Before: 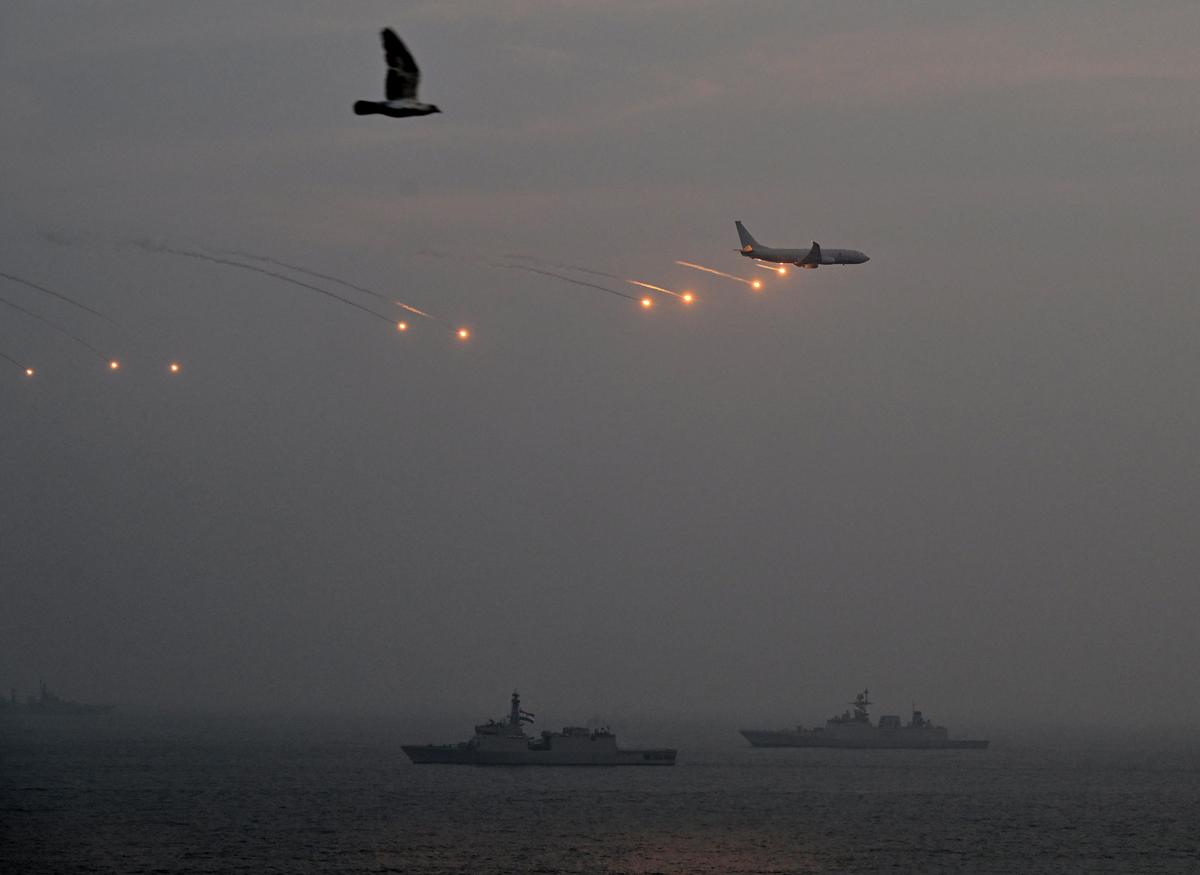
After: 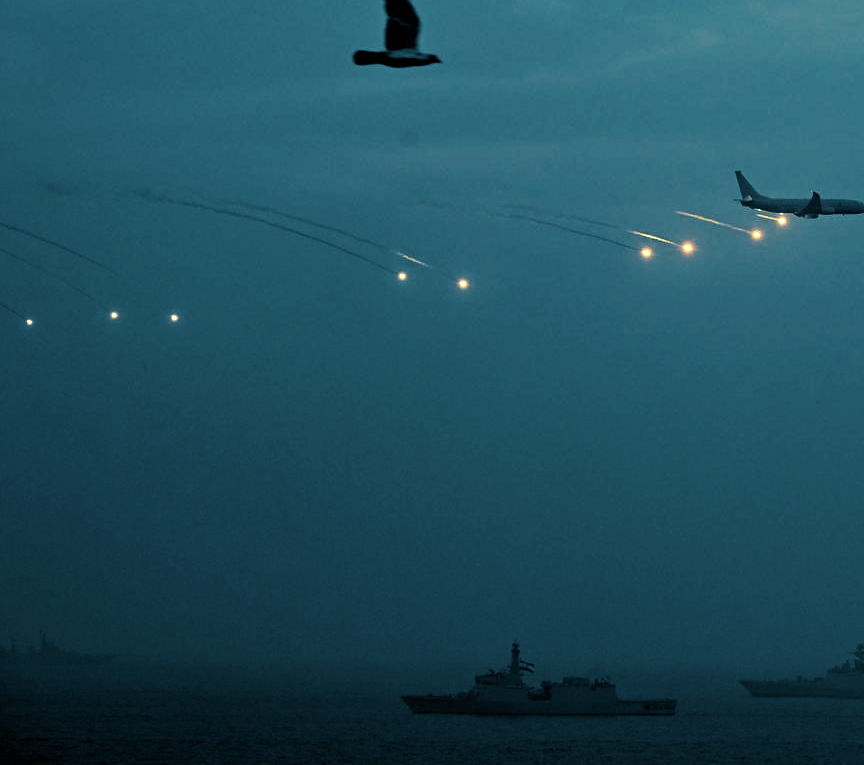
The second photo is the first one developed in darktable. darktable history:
crop: top 5.803%, right 27.864%, bottom 5.804%
color balance rgb: shadows lift › luminance -7.7%, shadows lift › chroma 2.13%, shadows lift › hue 165.27°, power › luminance -7.77%, power › chroma 1.1%, power › hue 215.88°, highlights gain › luminance 15.15%, highlights gain › chroma 7%, highlights gain › hue 125.57°, global offset › luminance -0.33%, global offset › chroma 0.11%, global offset › hue 165.27°, perceptual saturation grading › global saturation 24.42%, perceptual saturation grading › highlights -24.42%, perceptual saturation grading › mid-tones 24.42%, perceptual saturation grading › shadows 40%, perceptual brilliance grading › global brilliance -5%, perceptual brilliance grading › highlights 24.42%, perceptual brilliance grading › mid-tones 7%, perceptual brilliance grading › shadows -5%
velvia: strength 40%
split-toning: shadows › hue 212.4°, balance -70
